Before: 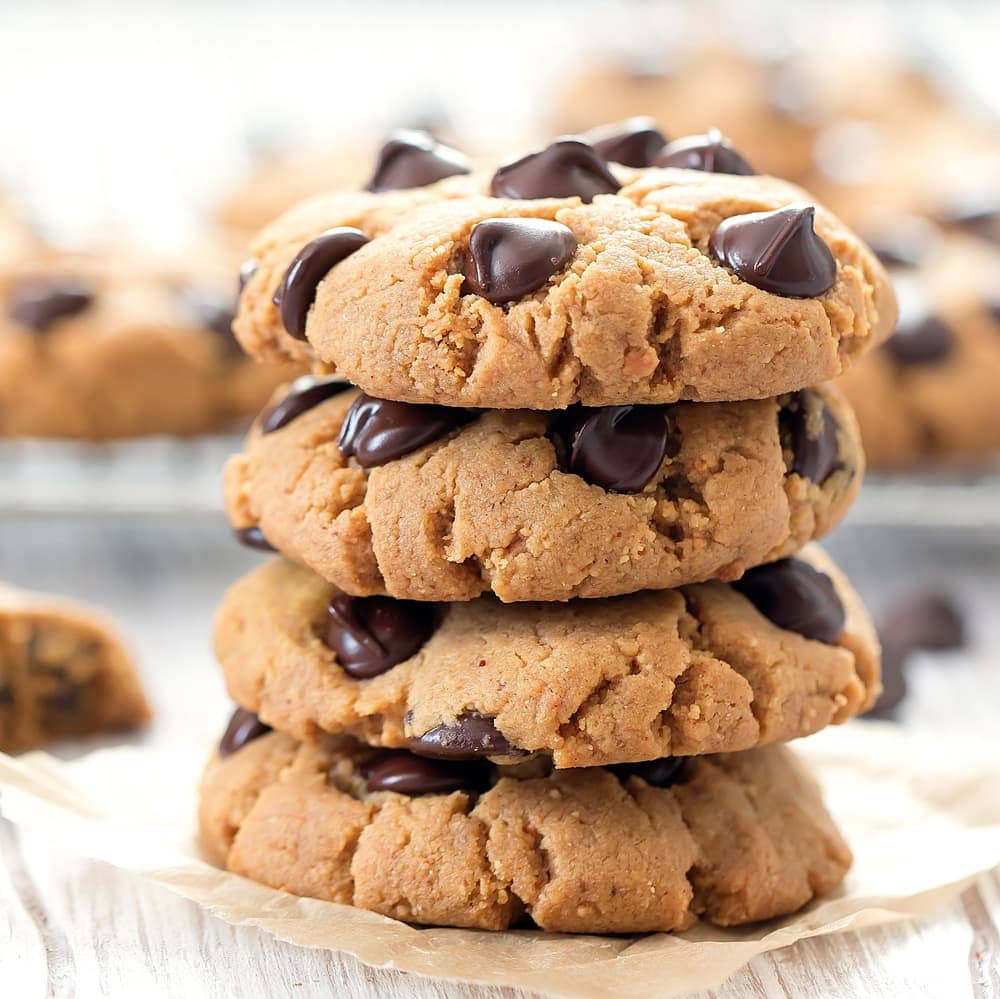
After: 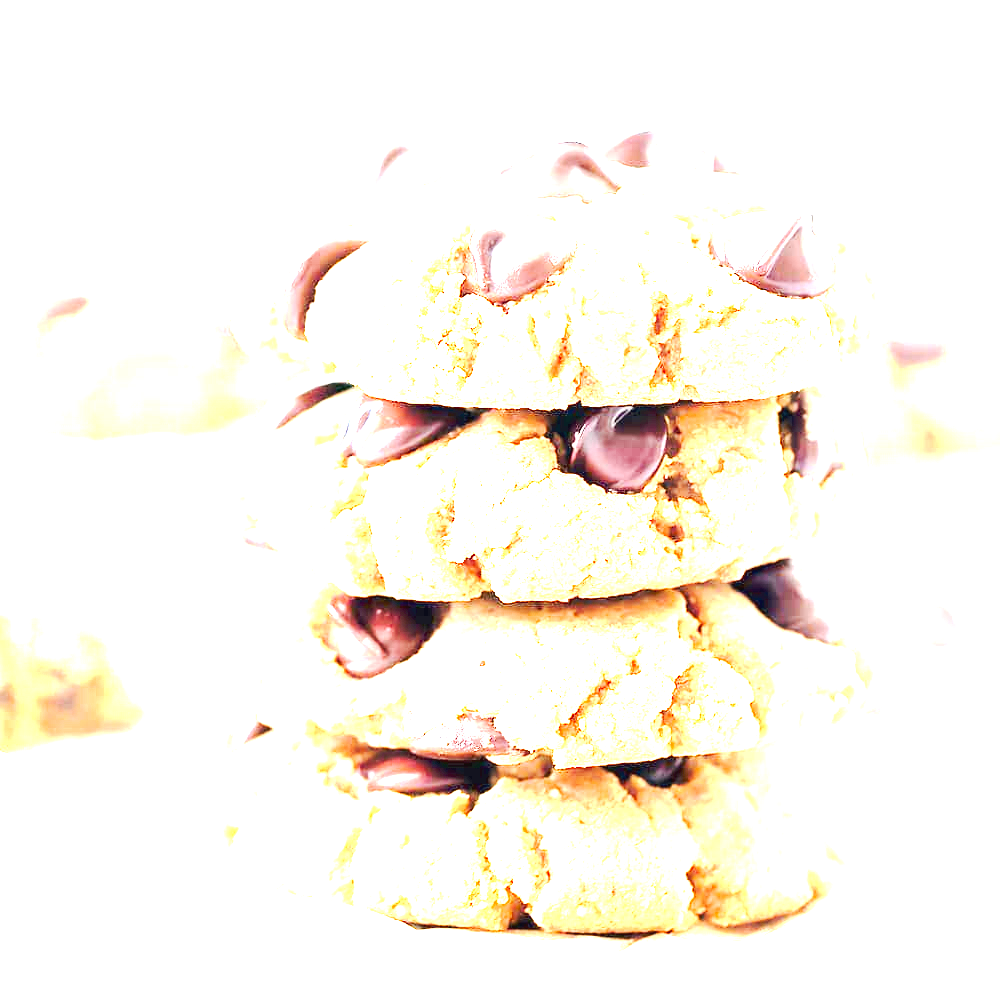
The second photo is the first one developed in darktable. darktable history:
tone curve: curves: ch0 [(0, 0) (0.003, 0.005) (0.011, 0.011) (0.025, 0.022) (0.044, 0.035) (0.069, 0.051) (0.1, 0.073) (0.136, 0.106) (0.177, 0.147) (0.224, 0.195) (0.277, 0.253) (0.335, 0.315) (0.399, 0.388) (0.468, 0.488) (0.543, 0.586) (0.623, 0.685) (0.709, 0.764) (0.801, 0.838) (0.898, 0.908) (1, 1)], preserve colors none
exposure: black level correction 0, exposure 4 EV, compensate exposure bias true, compensate highlight preservation false
